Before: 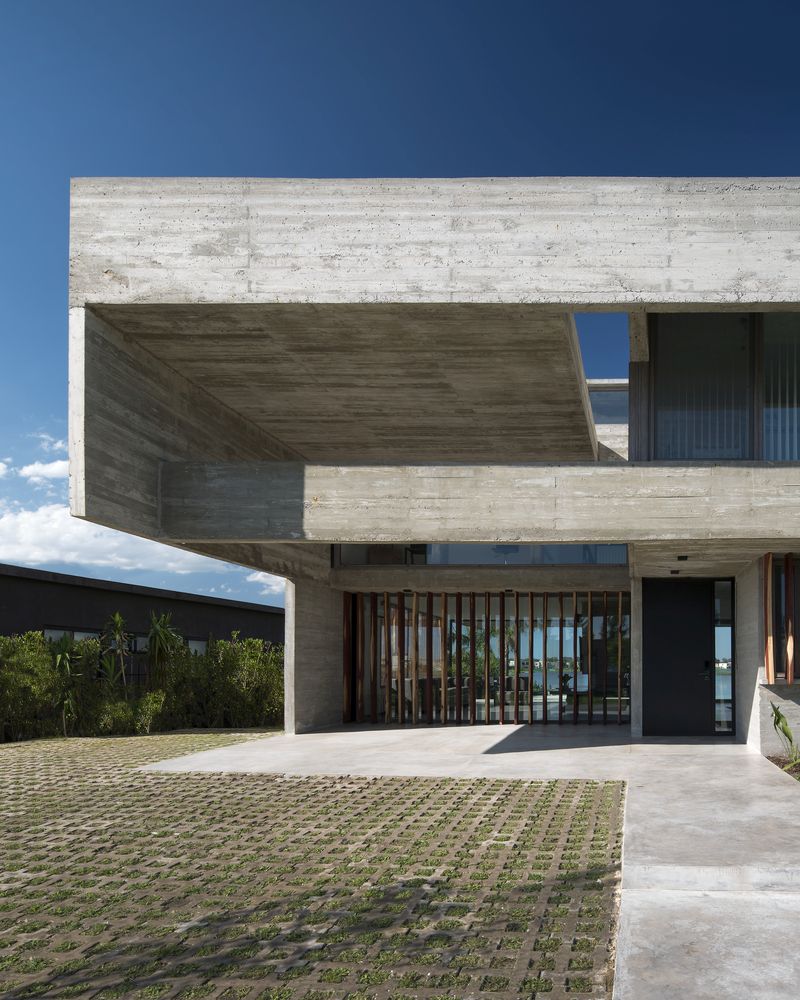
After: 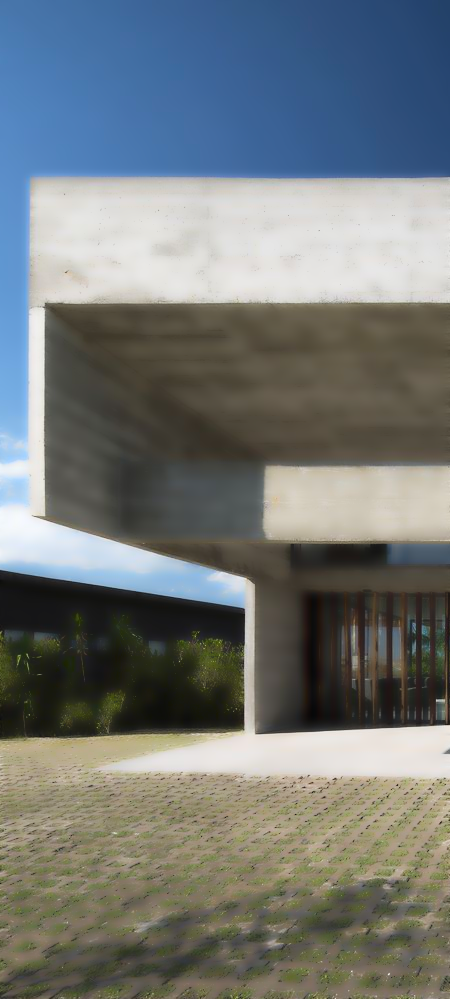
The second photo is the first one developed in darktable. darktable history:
crop: left 5.114%, right 38.589%
tone curve: curves: ch0 [(0, 0) (0.004, 0.001) (0.133, 0.112) (0.325, 0.362) (0.832, 0.893) (1, 1)], color space Lab, linked channels, preserve colors none
lowpass: radius 4, soften with bilateral filter, unbound 0
